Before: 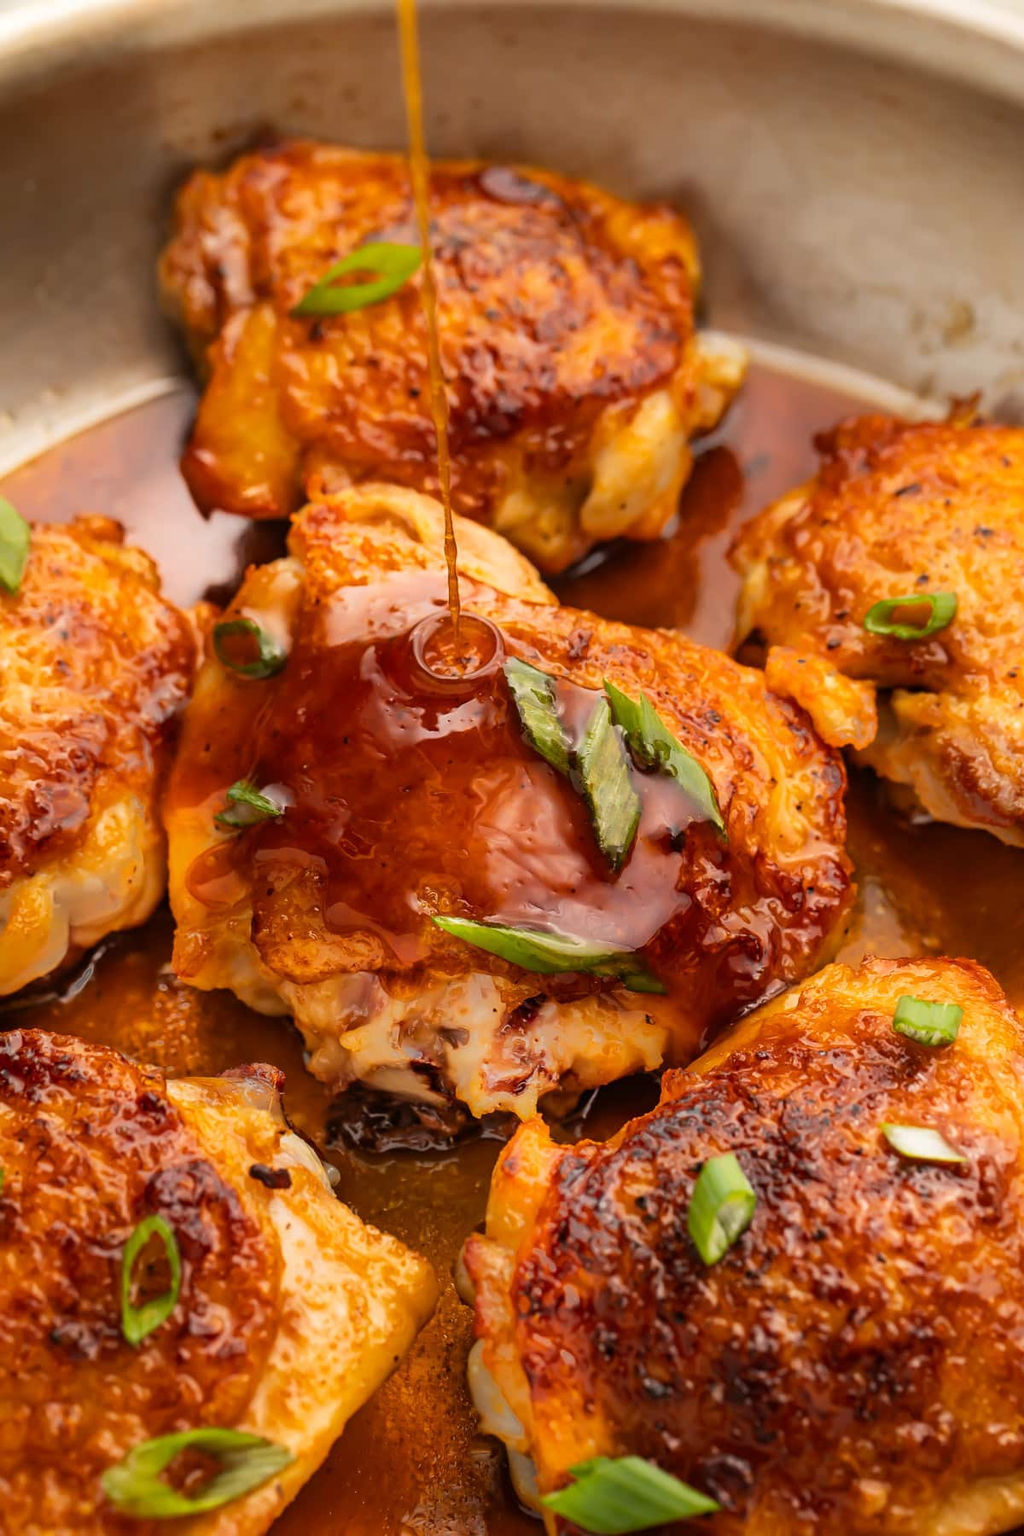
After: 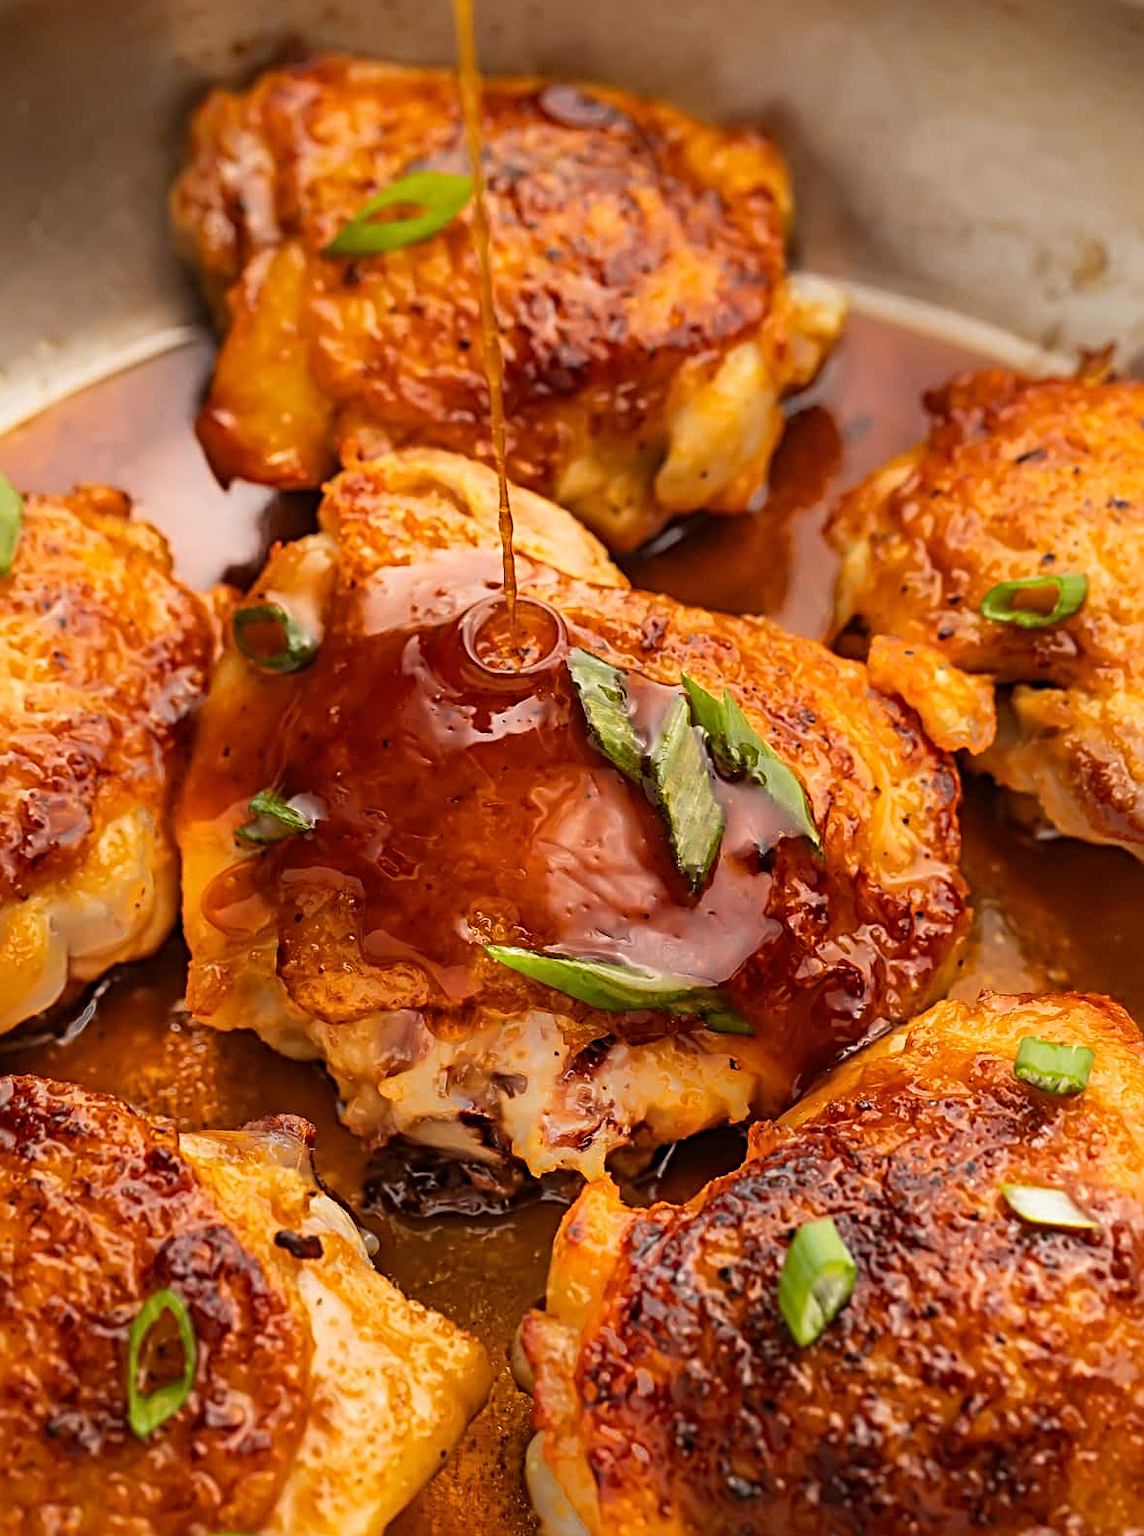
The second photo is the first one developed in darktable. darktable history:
crop: left 1.063%, top 6.111%, right 1.534%, bottom 6.779%
sharpen: radius 3.98
